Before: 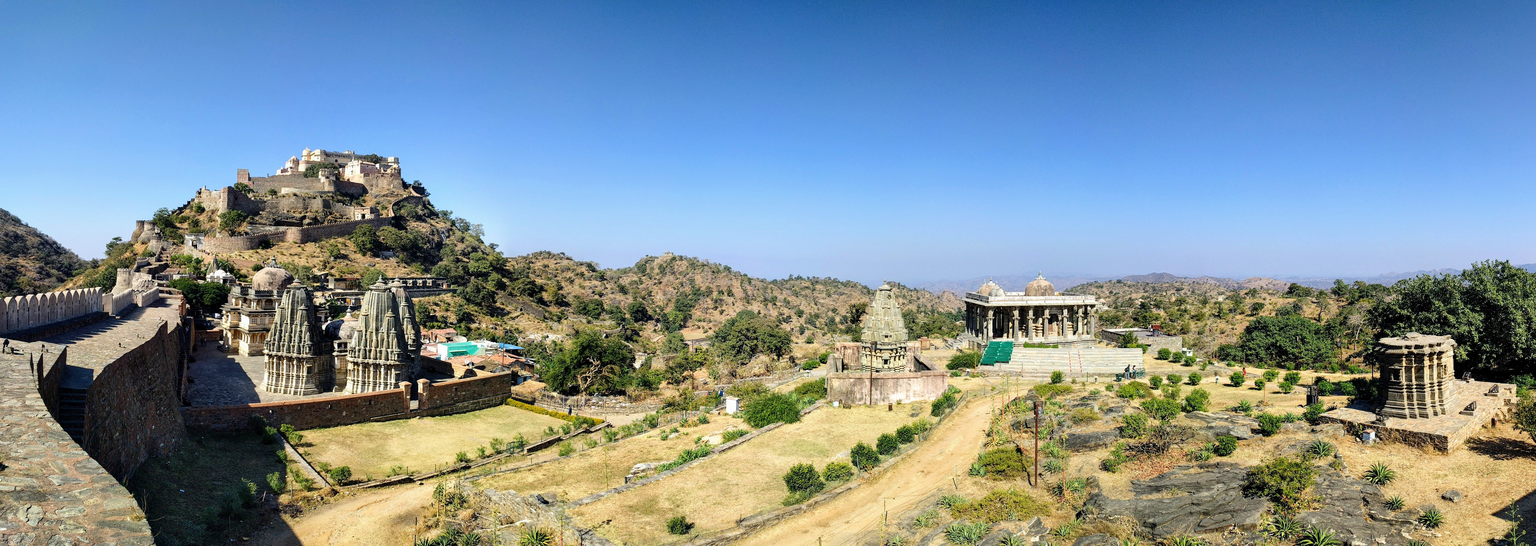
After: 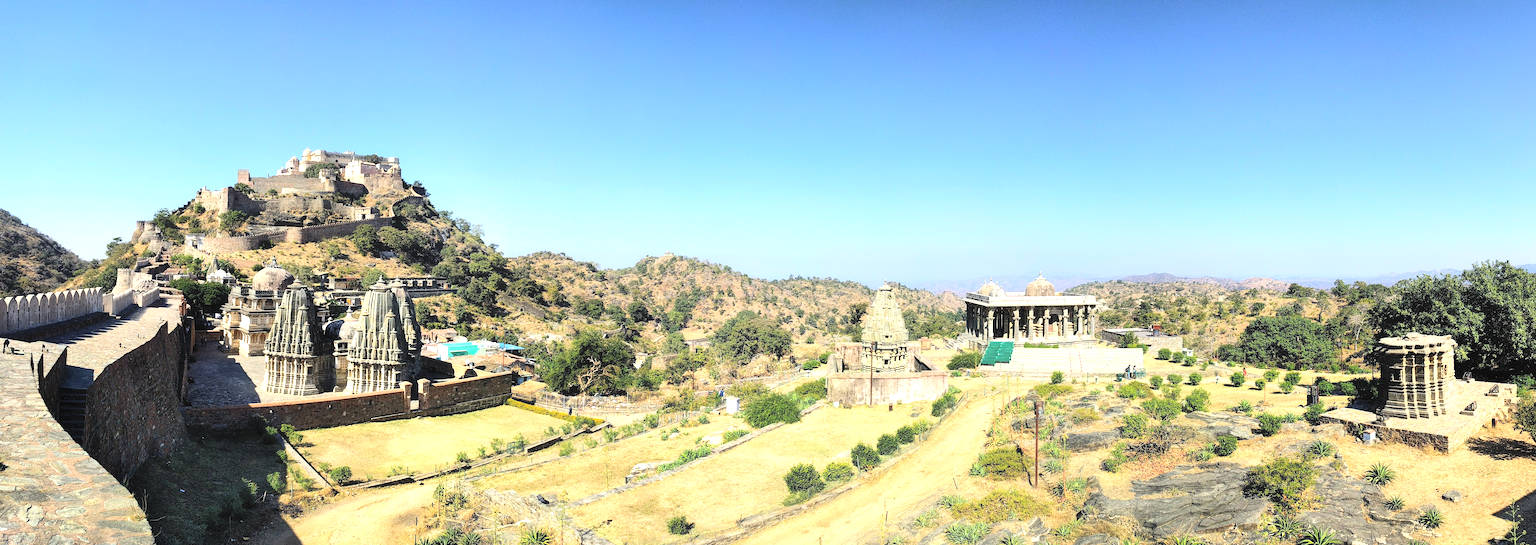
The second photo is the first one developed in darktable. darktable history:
contrast equalizer: octaves 7, y [[0.5, 0.488, 0.462, 0.461, 0.491, 0.5], [0.5 ×6], [0.5 ×6], [0 ×6], [0 ×6]]
tone equalizer: -8 EV -0.774 EV, -7 EV -0.686 EV, -6 EV -0.632 EV, -5 EV -0.421 EV, -3 EV 0.382 EV, -2 EV 0.6 EV, -1 EV 0.686 EV, +0 EV 0.734 EV, edges refinement/feathering 500, mask exposure compensation -1.57 EV, preserve details no
contrast brightness saturation: brightness 0.287
